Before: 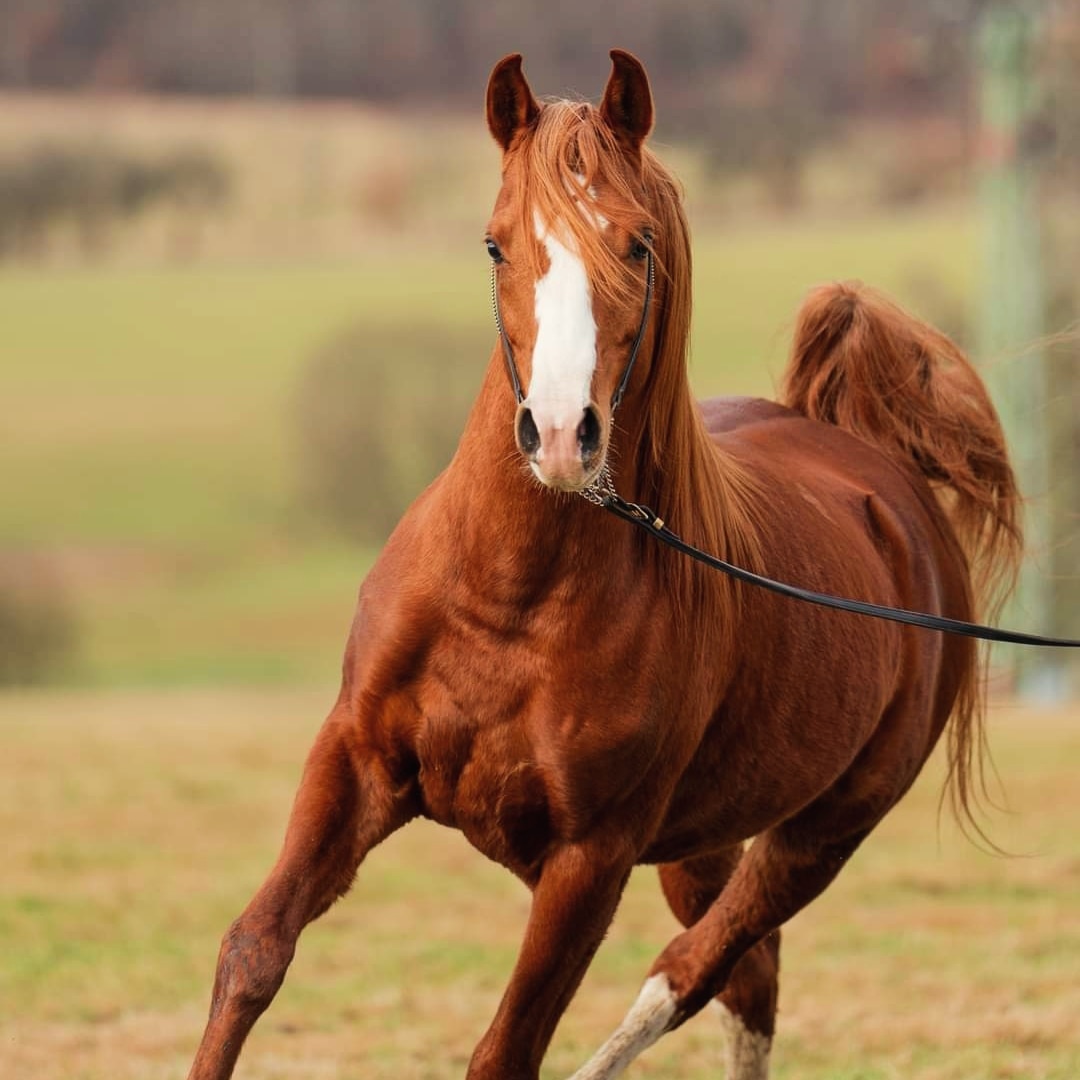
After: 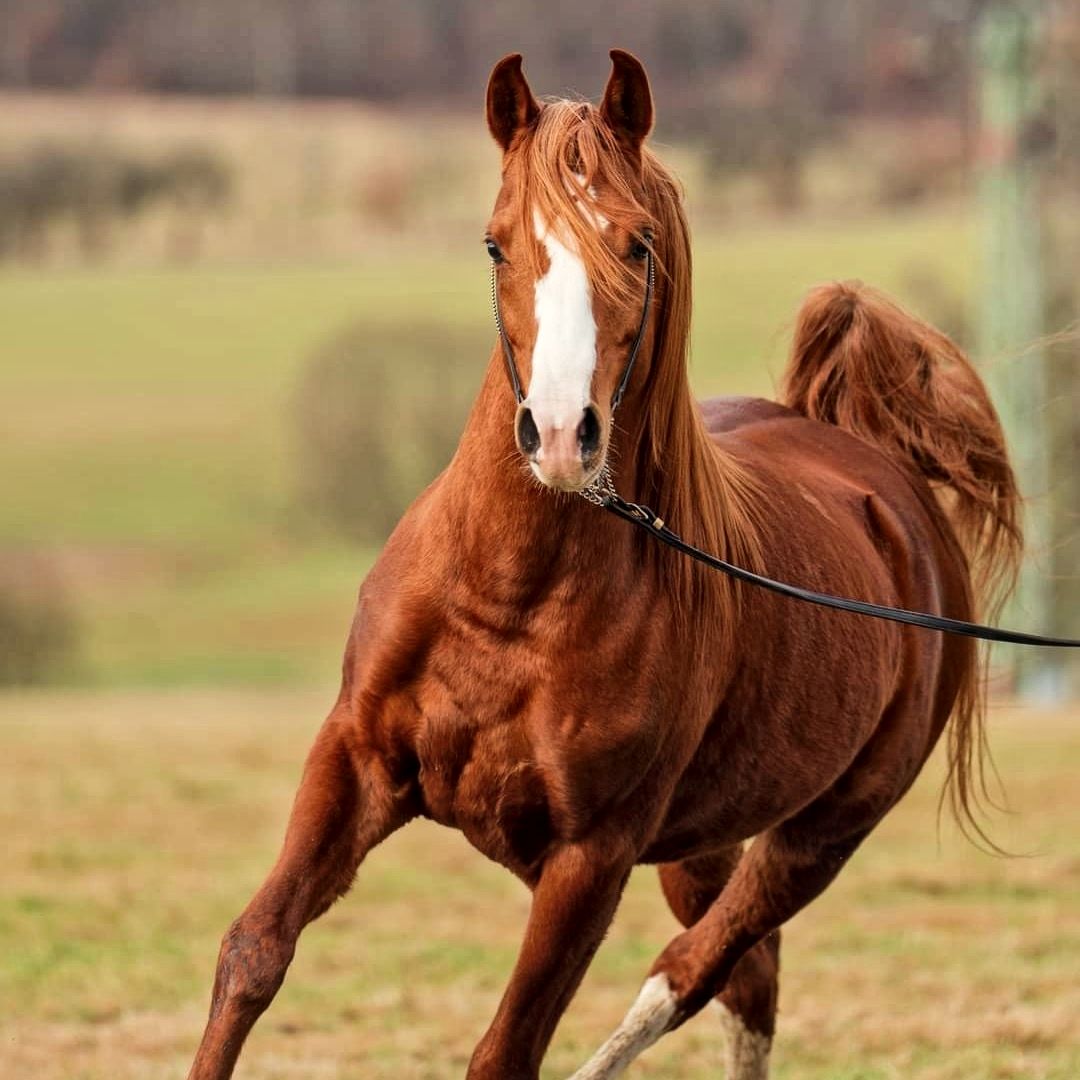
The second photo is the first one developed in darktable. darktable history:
local contrast: mode bilateral grid, contrast 19, coarseness 20, detail 150%, midtone range 0.2
